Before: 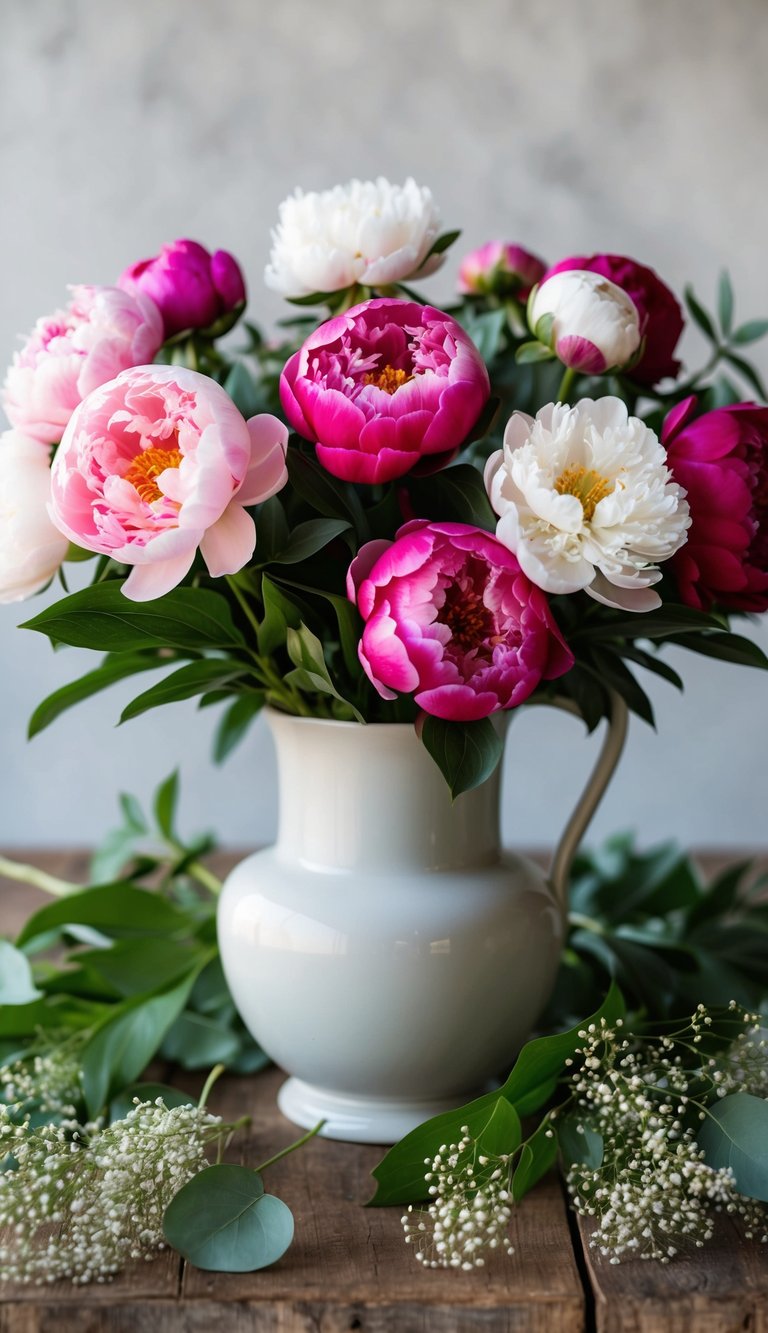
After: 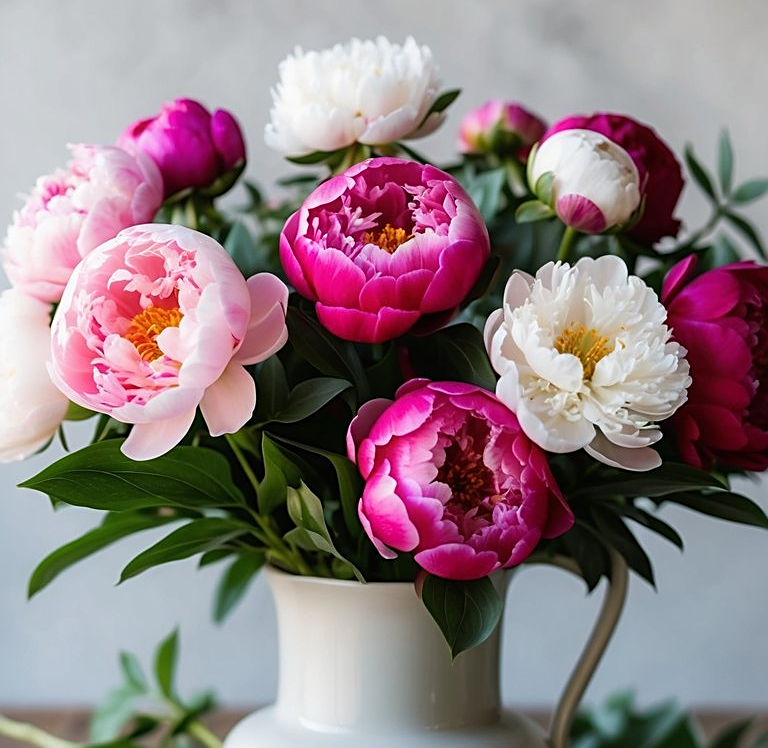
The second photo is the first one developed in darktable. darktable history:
crop and rotate: top 10.605%, bottom 33.274%
contrast equalizer: y [[0.5, 0.5, 0.478, 0.5, 0.5, 0.5], [0.5 ×6], [0.5 ×6], [0 ×6], [0 ×6]]
sharpen: on, module defaults
